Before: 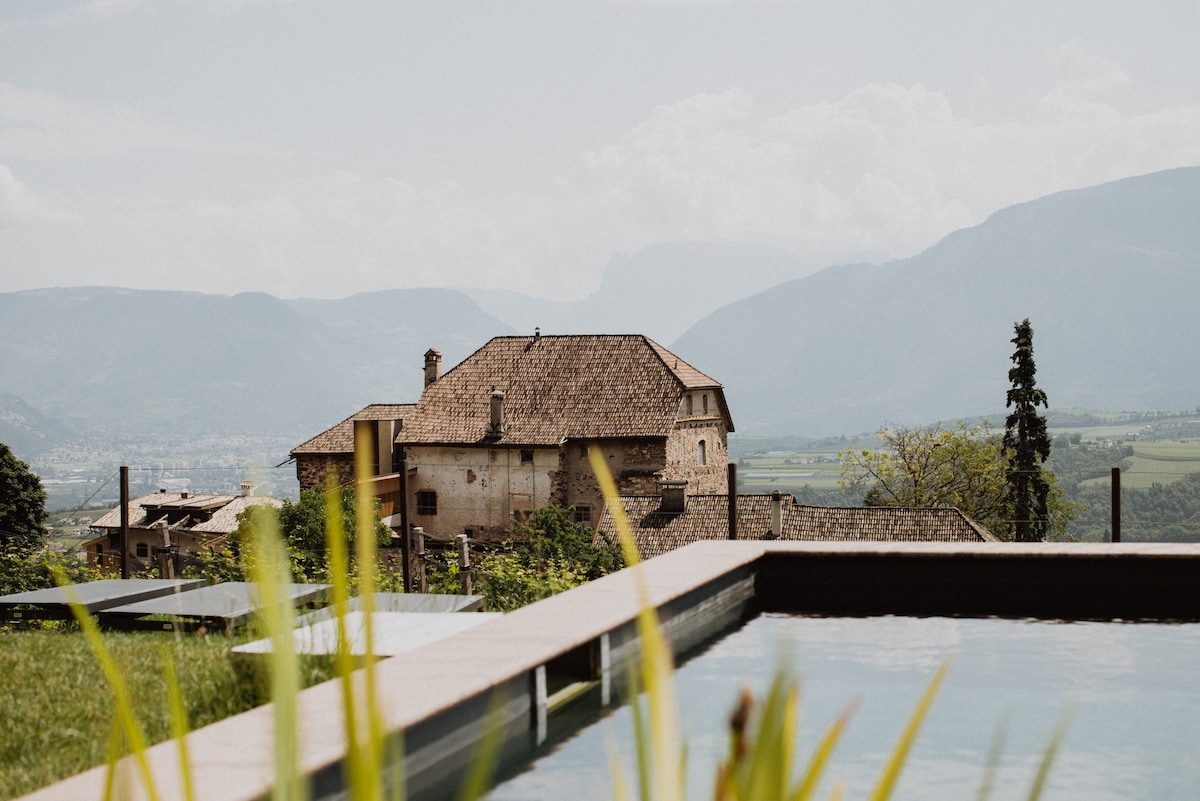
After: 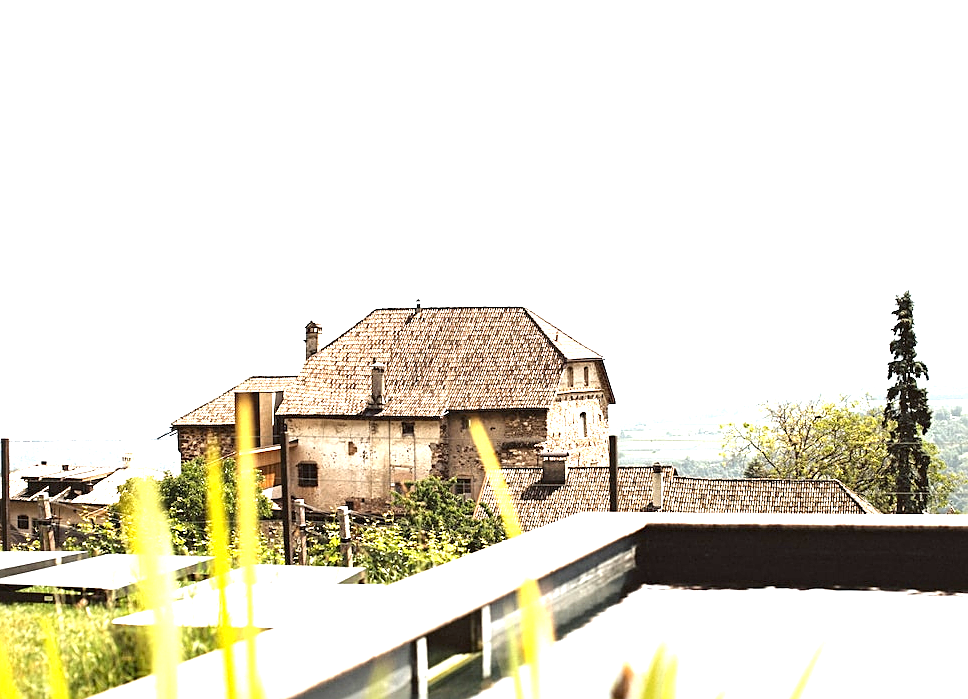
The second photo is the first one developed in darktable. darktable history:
crop: left 9.981%, top 3.605%, right 9.278%, bottom 9.118%
sharpen: on, module defaults
exposure: black level correction 0, exposure 1.988 EV, compensate exposure bias true, compensate highlight preservation false
